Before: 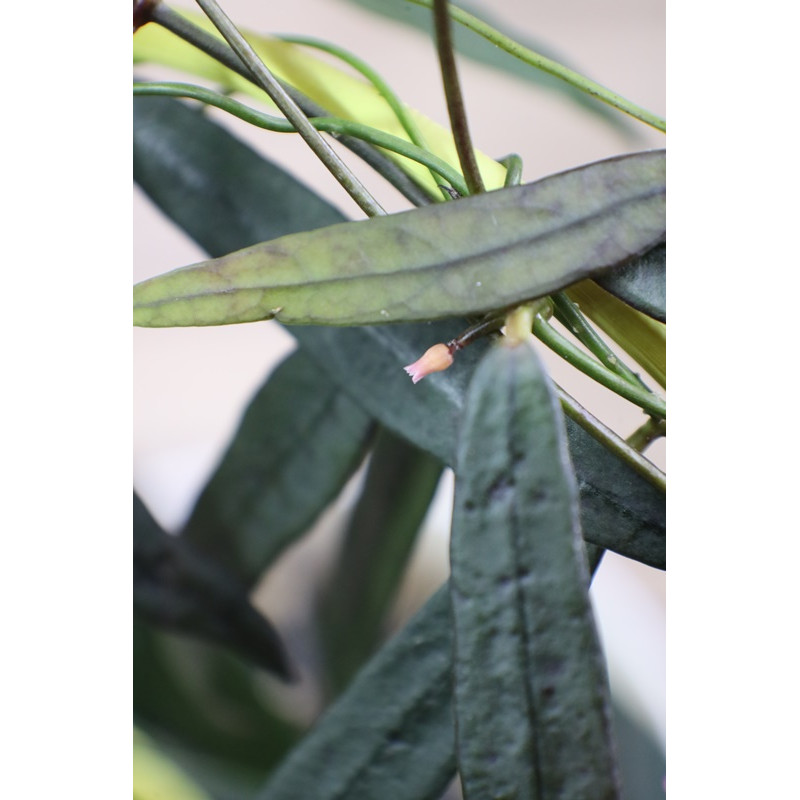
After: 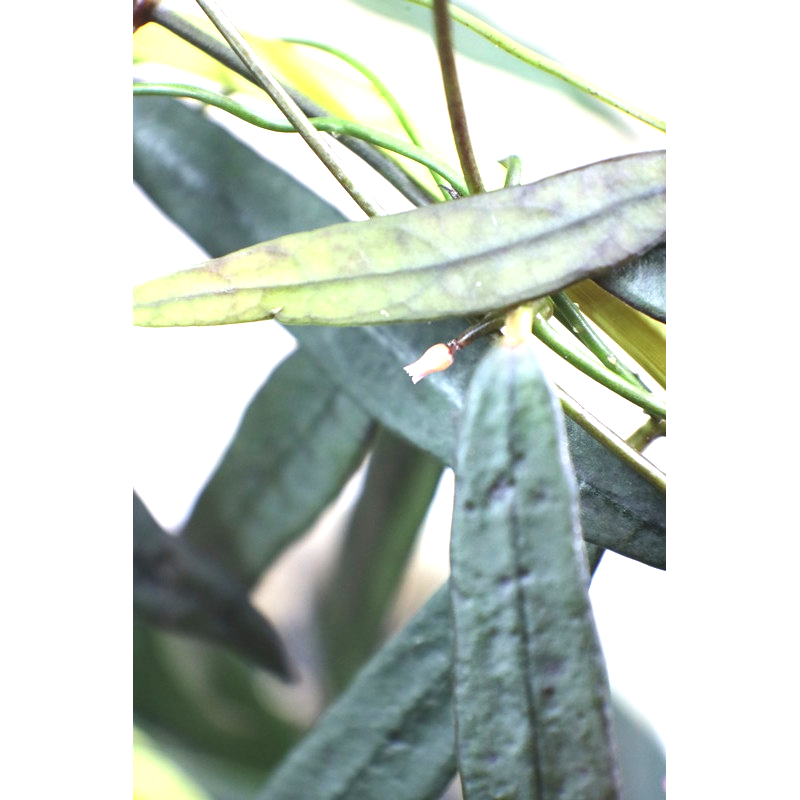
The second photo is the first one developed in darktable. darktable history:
exposure: black level correction -0.002, exposure 1.328 EV, compensate highlight preservation false
